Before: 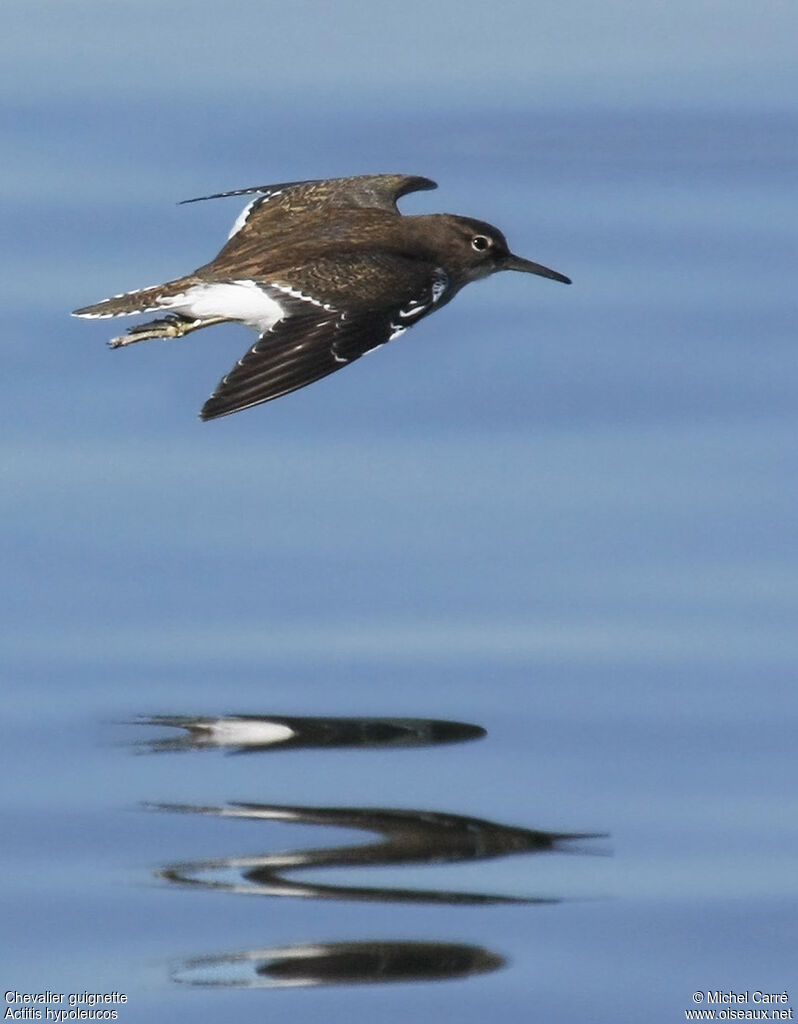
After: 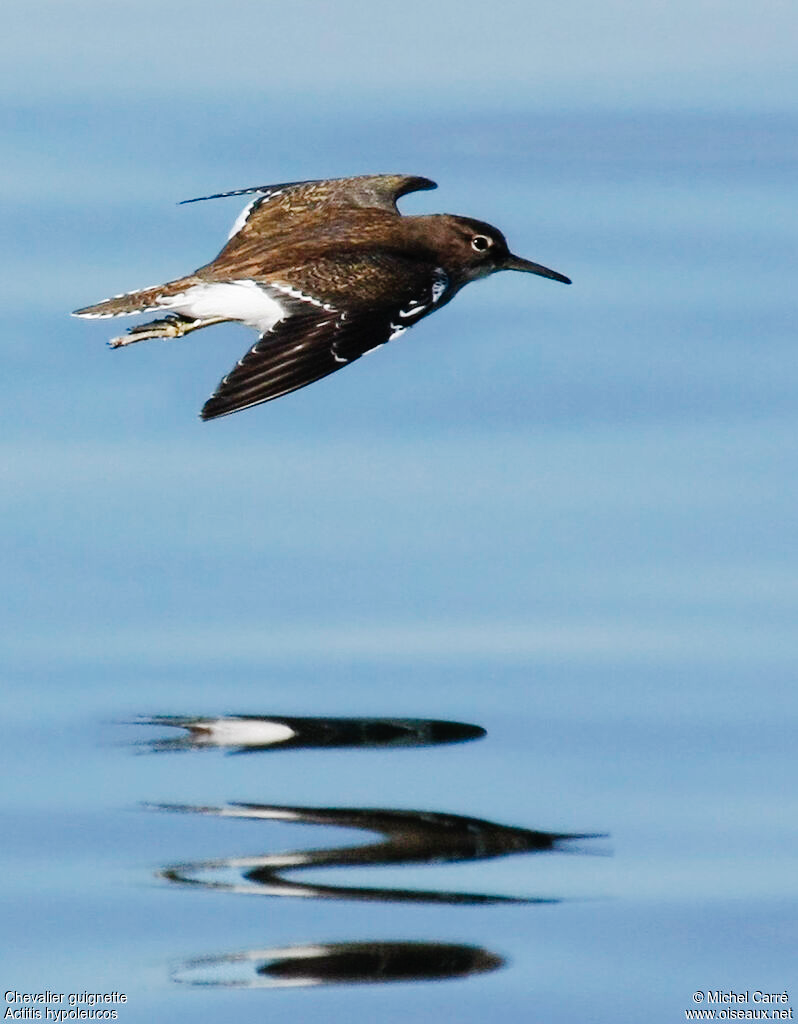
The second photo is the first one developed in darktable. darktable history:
tone curve: curves: ch0 [(0, 0) (0.003, 0.002) (0.011, 0.006) (0.025, 0.012) (0.044, 0.021) (0.069, 0.027) (0.1, 0.035) (0.136, 0.06) (0.177, 0.108) (0.224, 0.173) (0.277, 0.26) (0.335, 0.353) (0.399, 0.453) (0.468, 0.555) (0.543, 0.641) (0.623, 0.724) (0.709, 0.792) (0.801, 0.857) (0.898, 0.918) (1, 1)], preserve colors none
